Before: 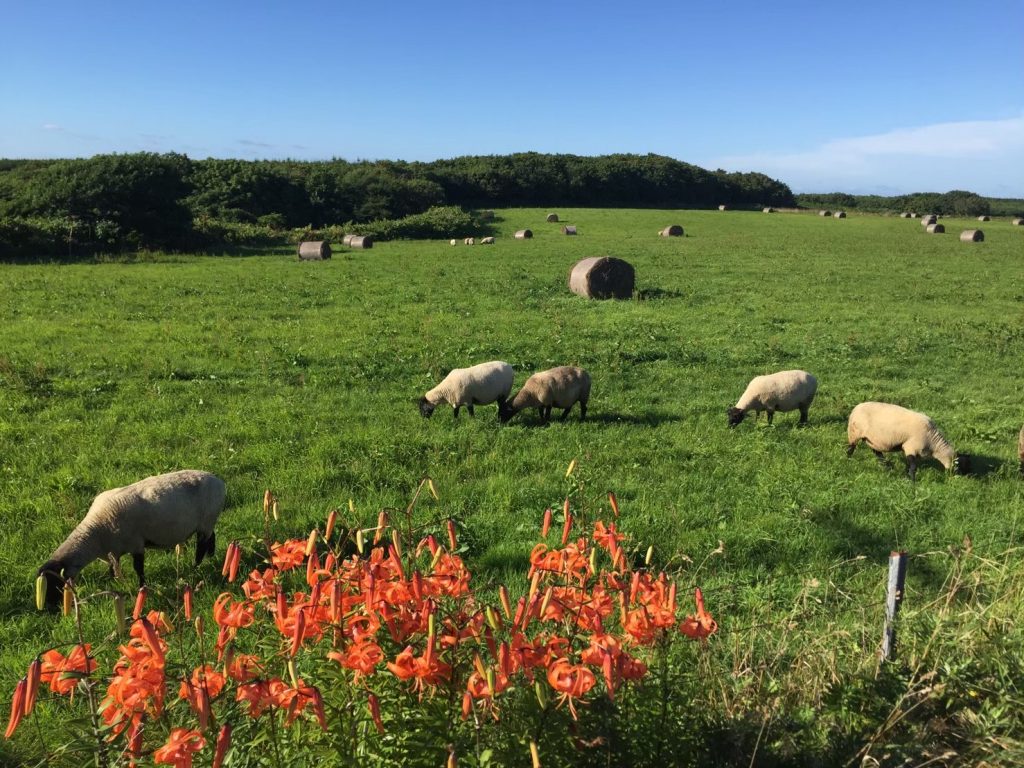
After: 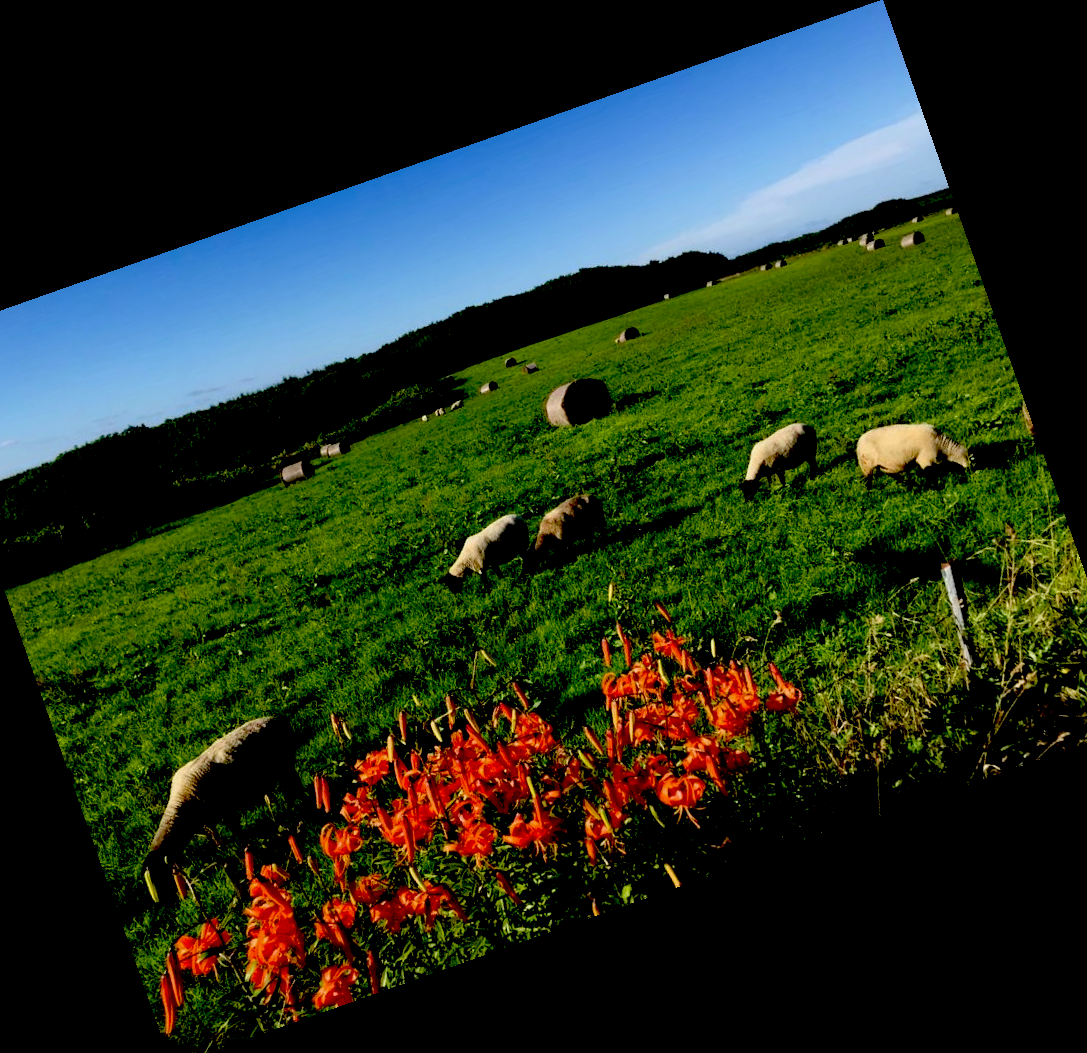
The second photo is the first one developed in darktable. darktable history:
crop and rotate: angle 19.43°, left 6.812%, right 4.125%, bottom 1.087%
exposure: black level correction 0.1, exposure -0.092 EV, compensate highlight preservation false
